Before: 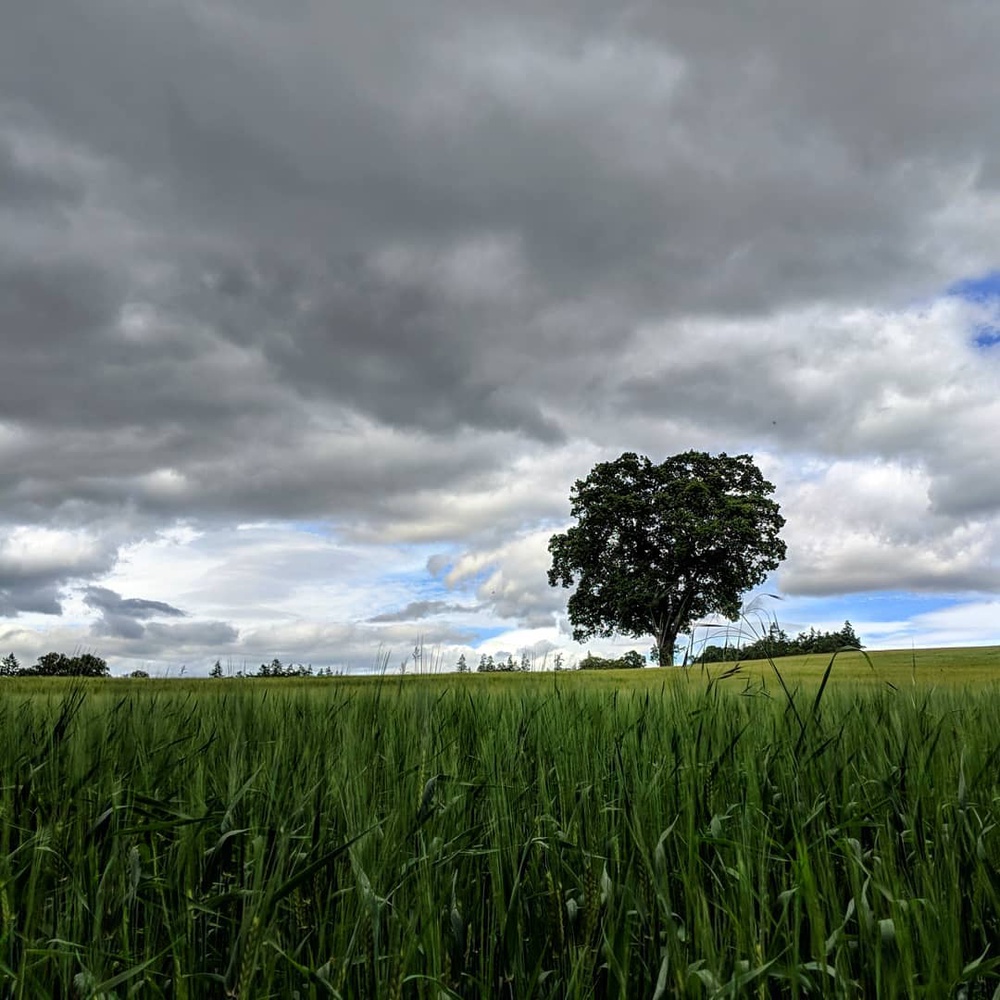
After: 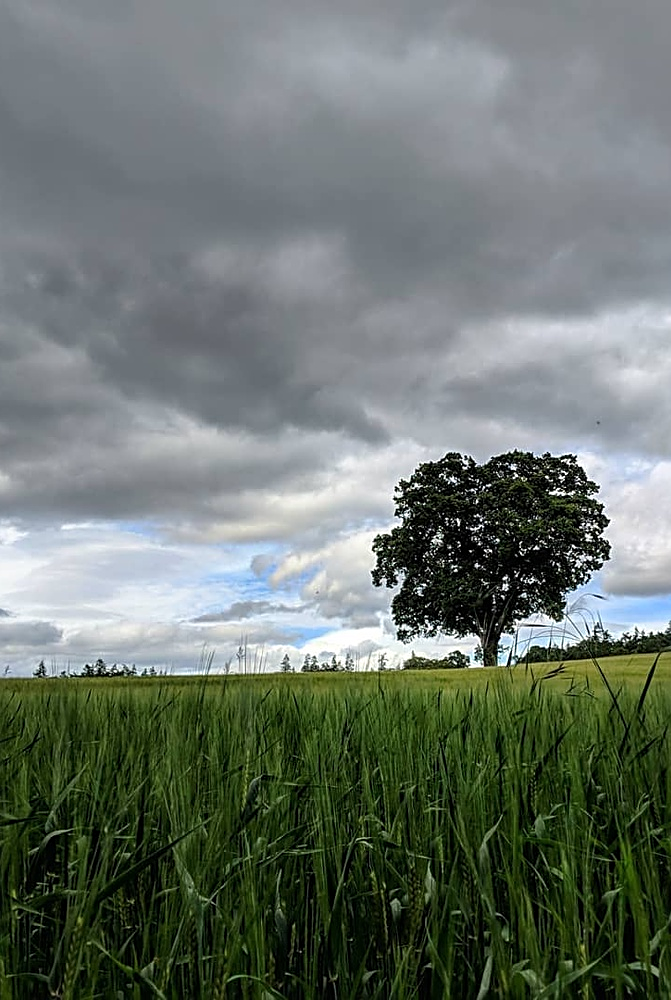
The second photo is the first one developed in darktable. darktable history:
crop and rotate: left 17.611%, right 15.238%
sharpen: on, module defaults
